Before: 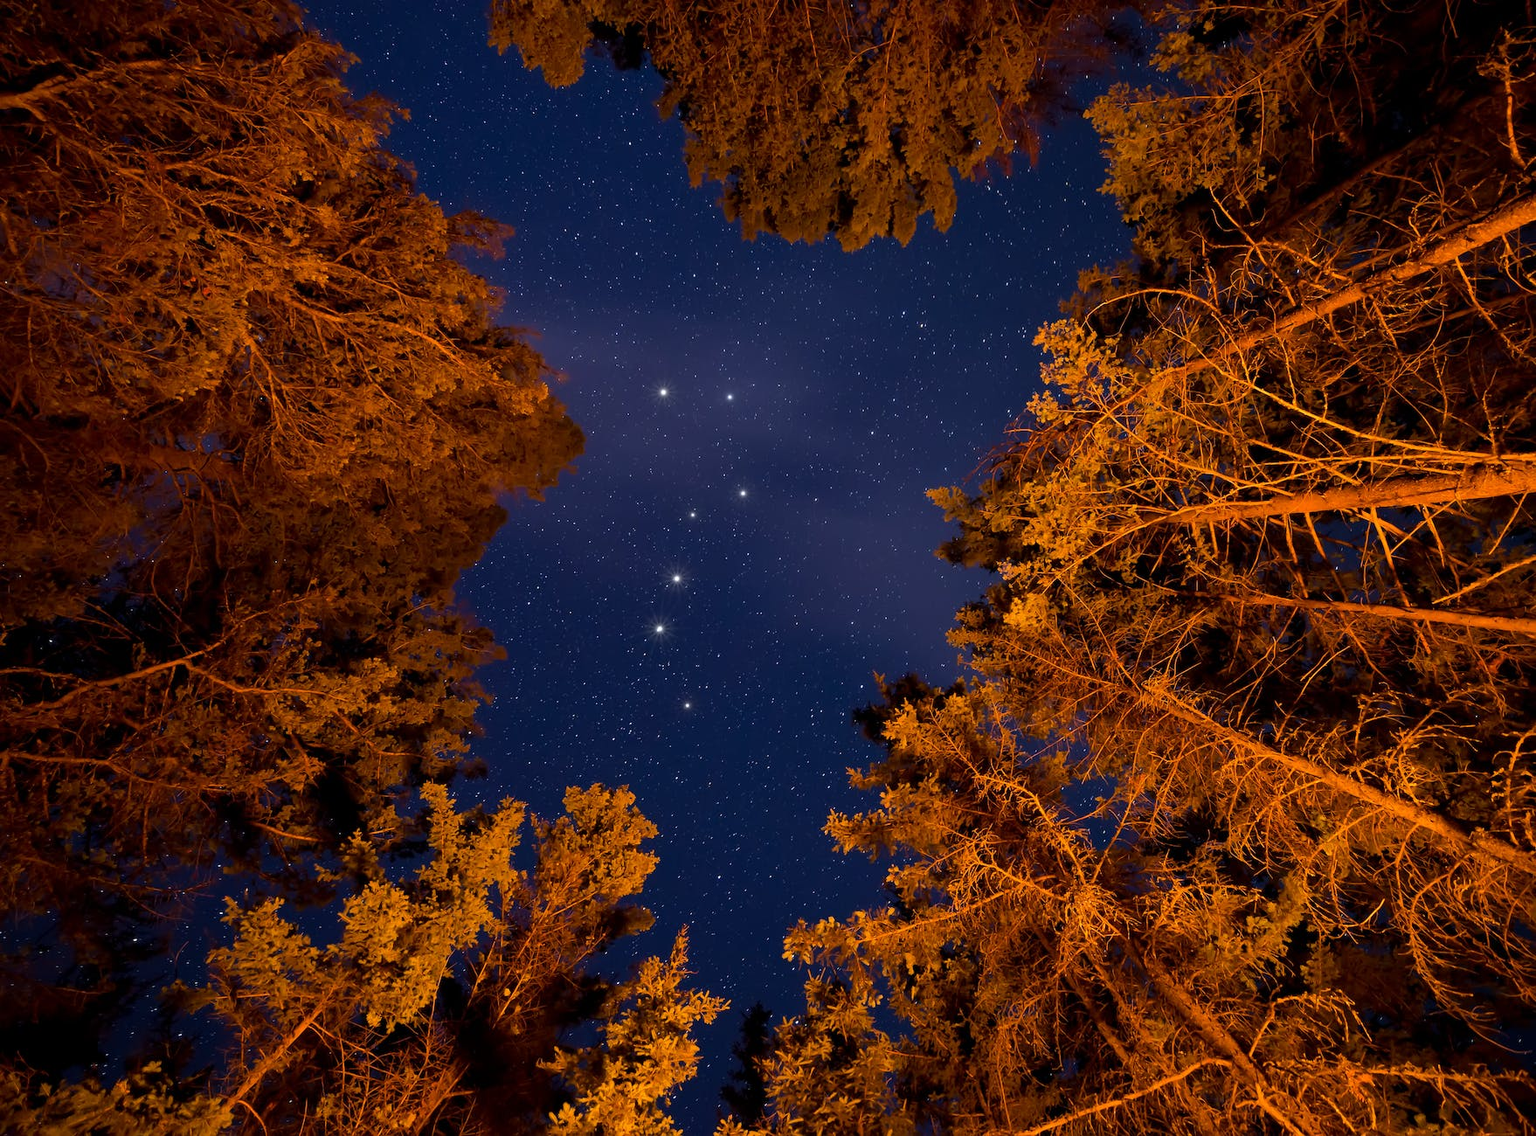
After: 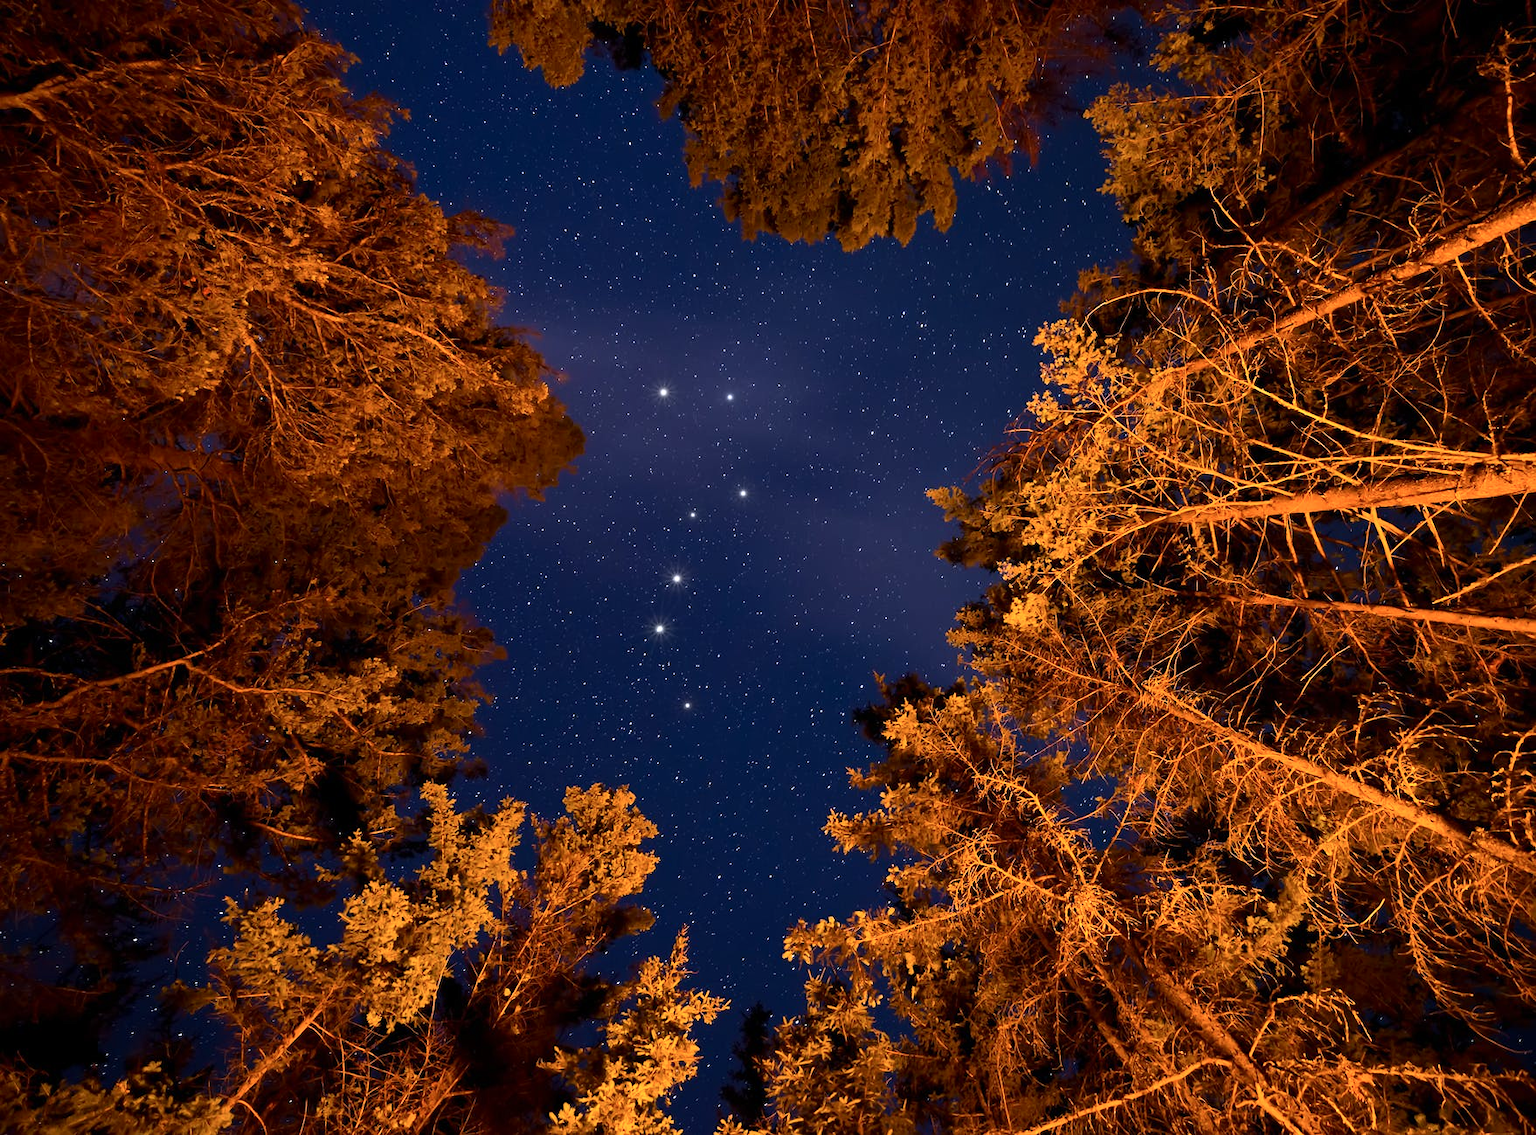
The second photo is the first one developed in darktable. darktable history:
exposure: exposure 0.215 EV, compensate highlight preservation false
contrast brightness saturation: contrast 0.24, brightness 0.092
